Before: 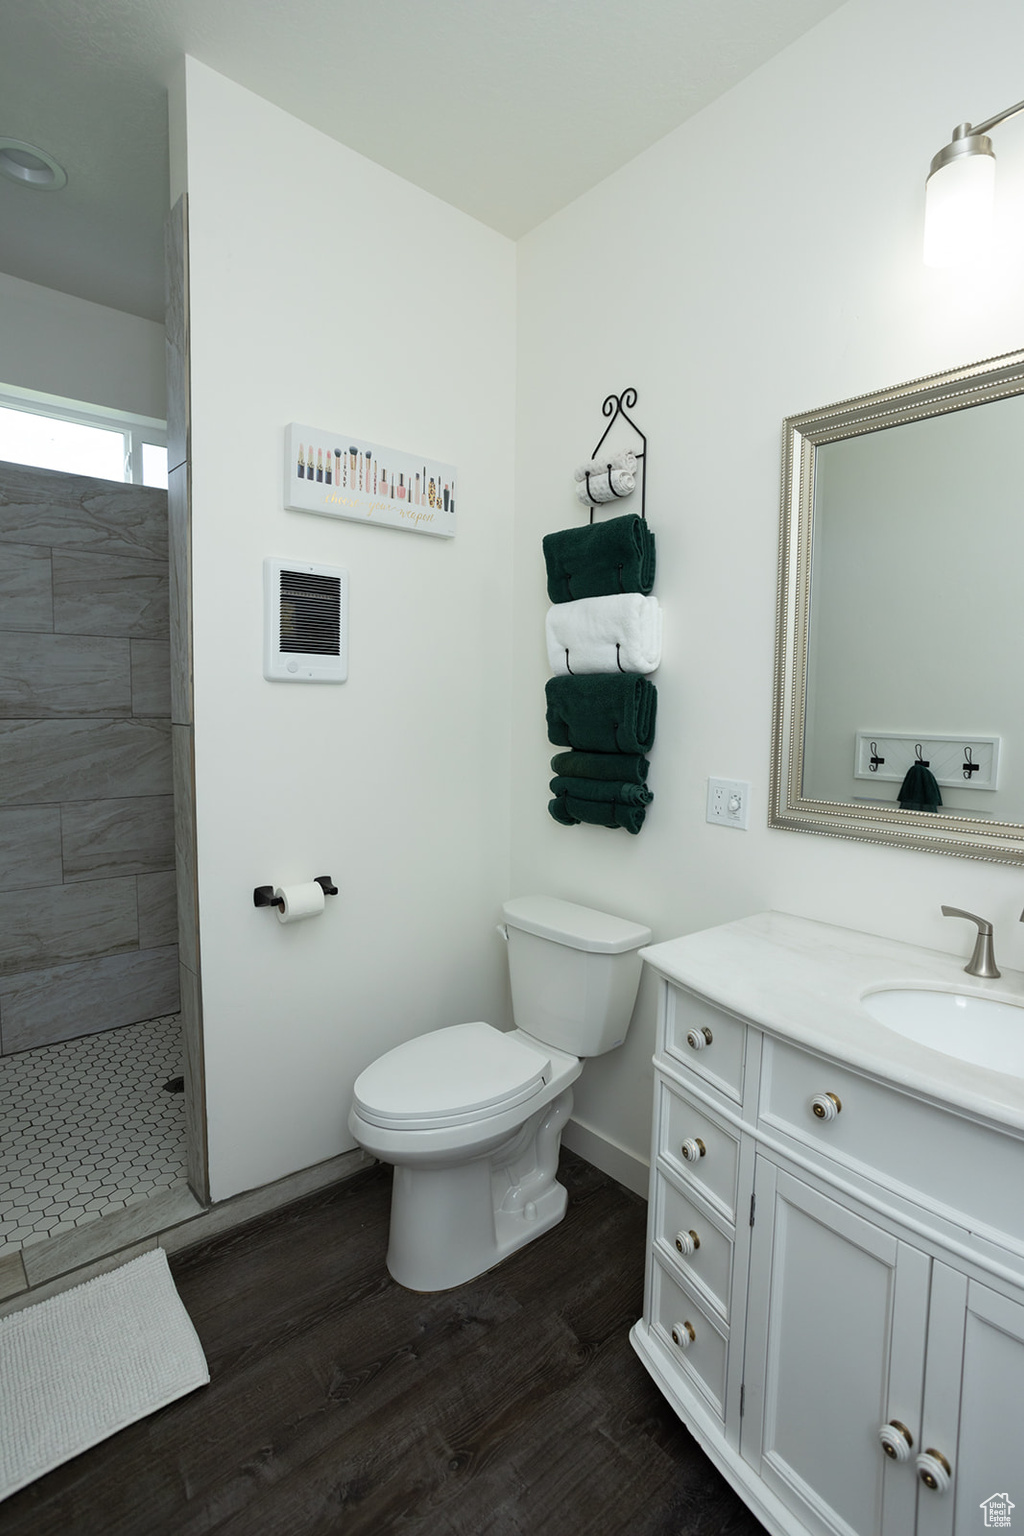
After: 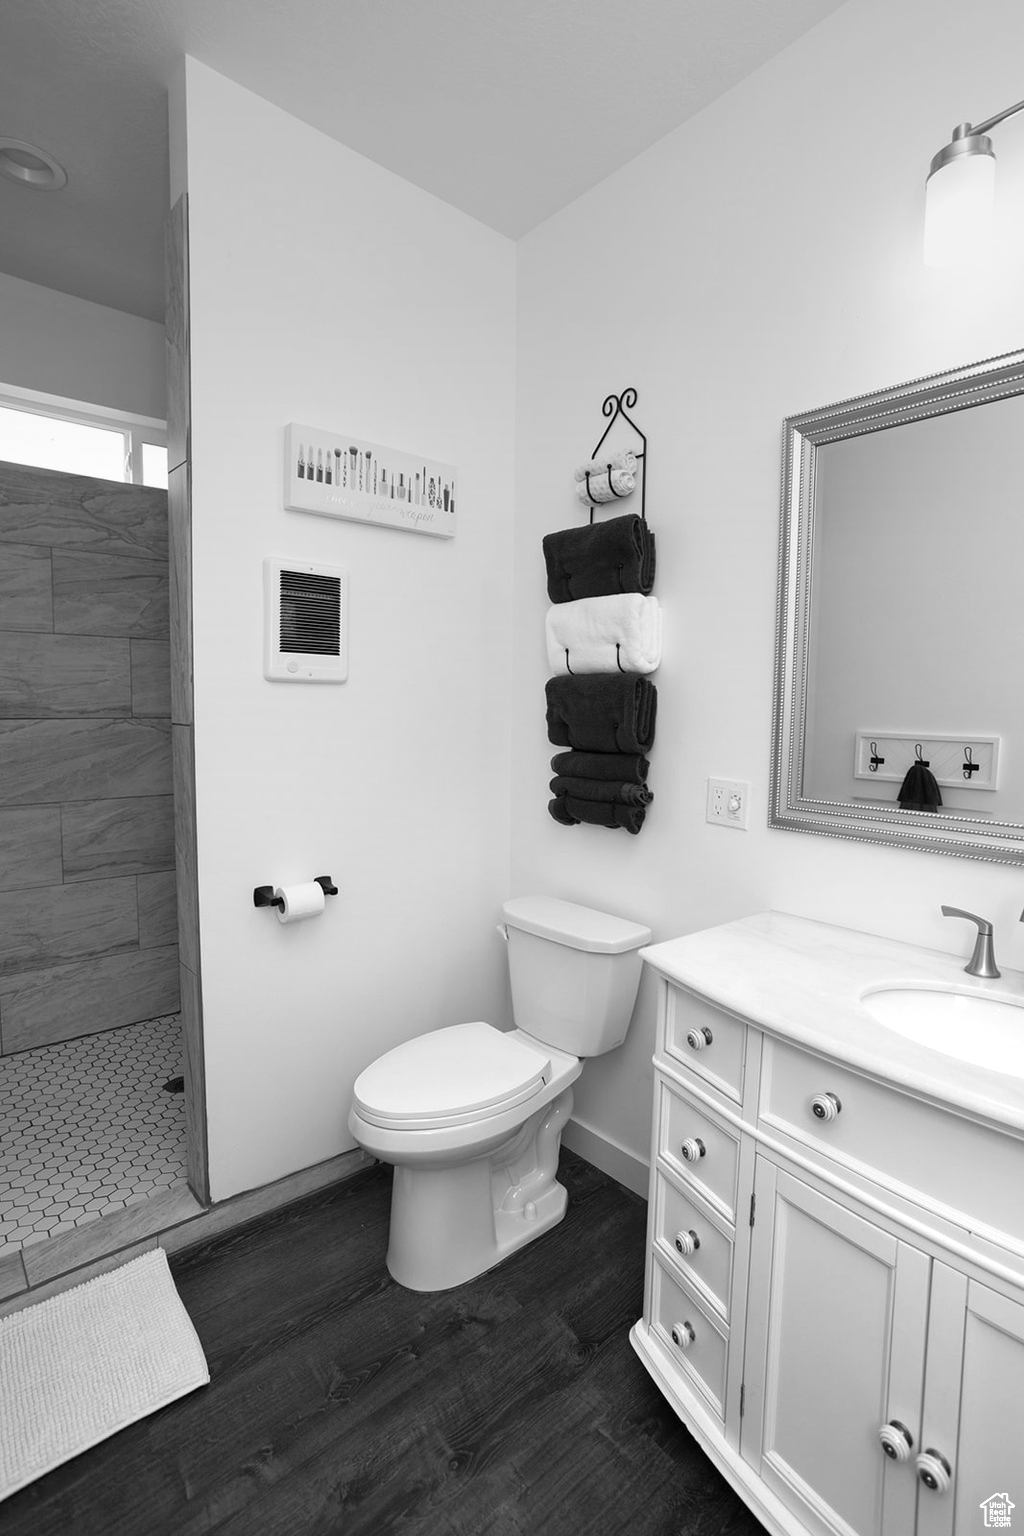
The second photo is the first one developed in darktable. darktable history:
color contrast: green-magenta contrast 0, blue-yellow contrast 0
graduated density: hue 238.83°, saturation 50%
exposure: black level correction 0, exposure 0.6 EV, compensate highlight preservation false
